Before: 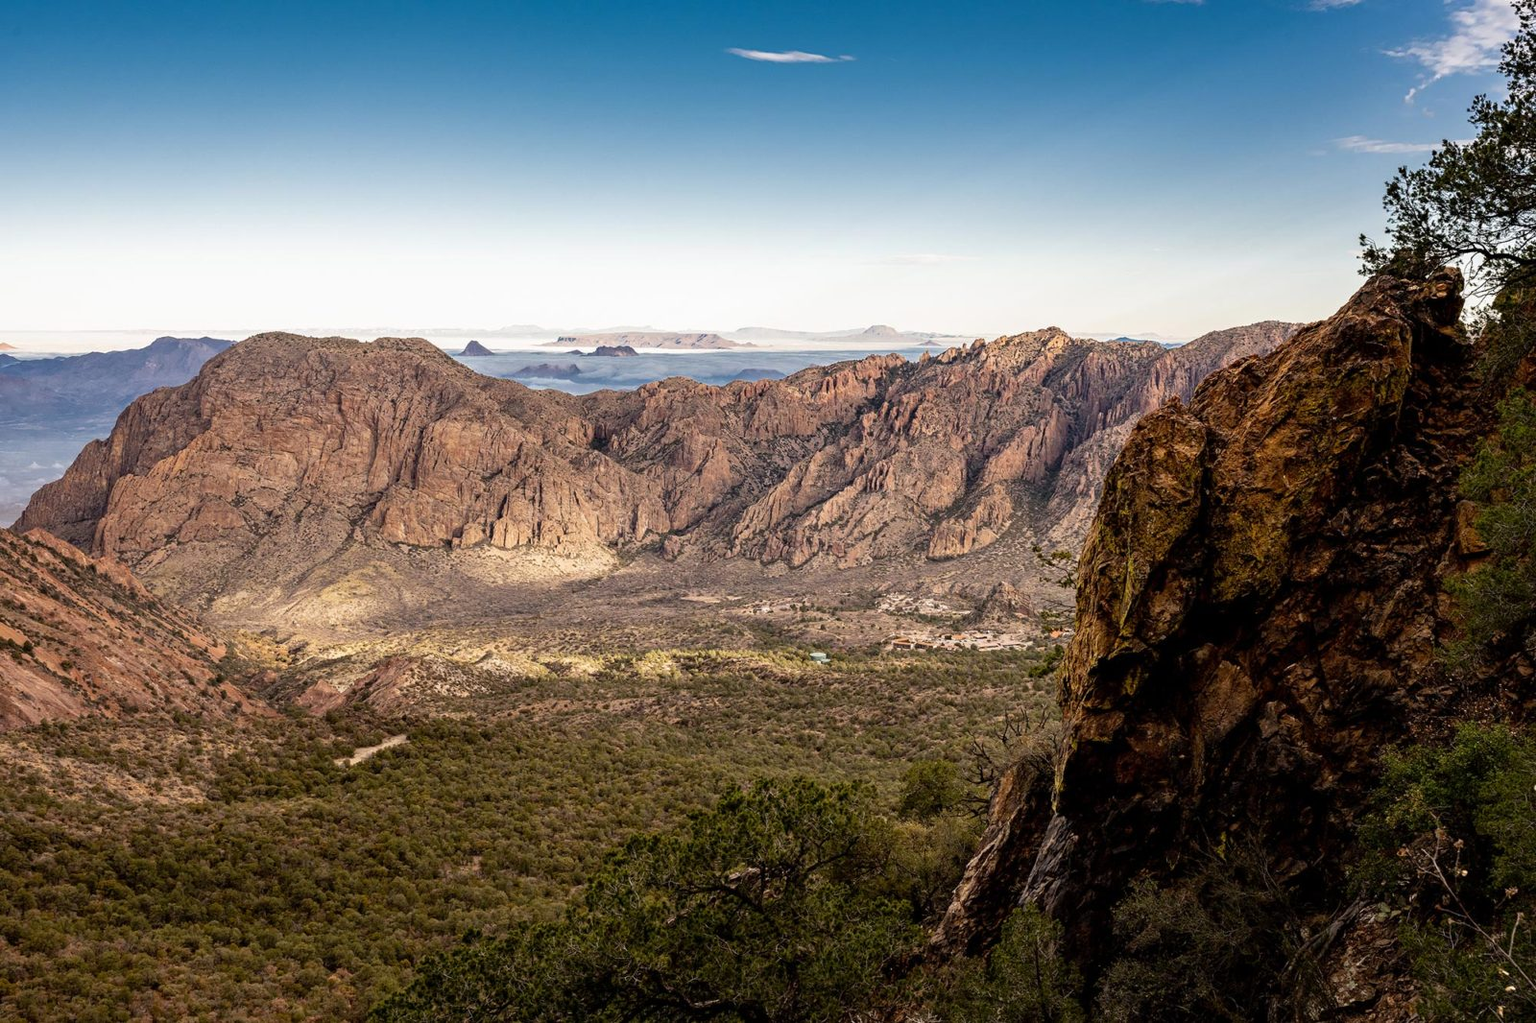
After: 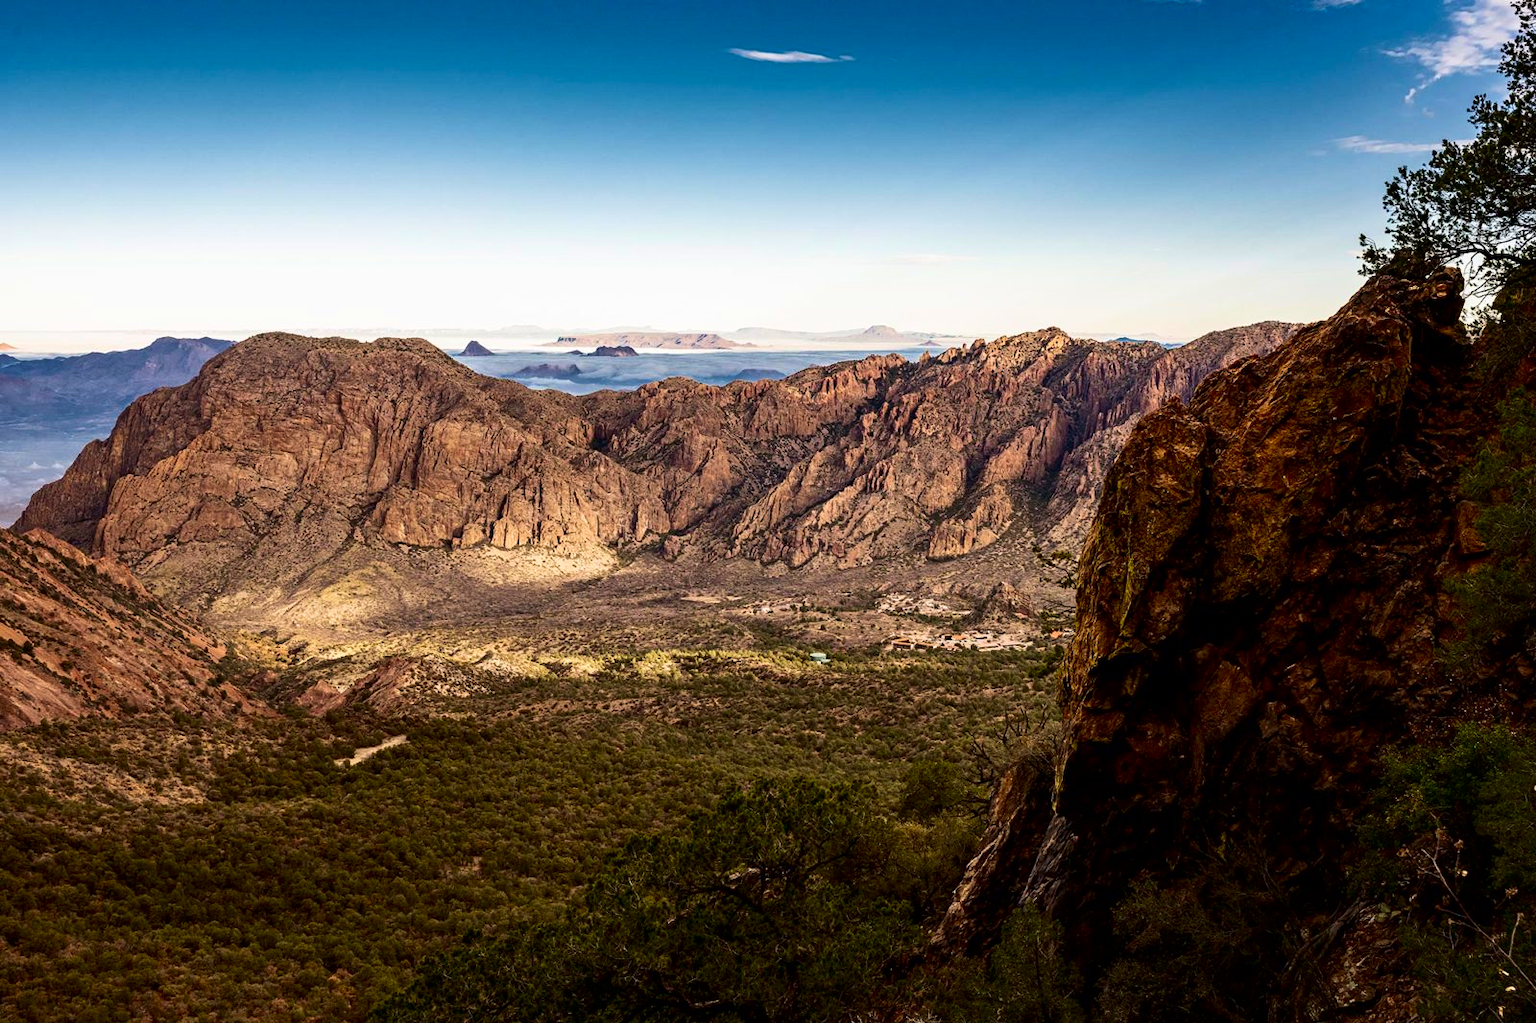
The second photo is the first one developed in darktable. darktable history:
velvia: on, module defaults
contrast brightness saturation: contrast 0.19, brightness -0.11, saturation 0.21
